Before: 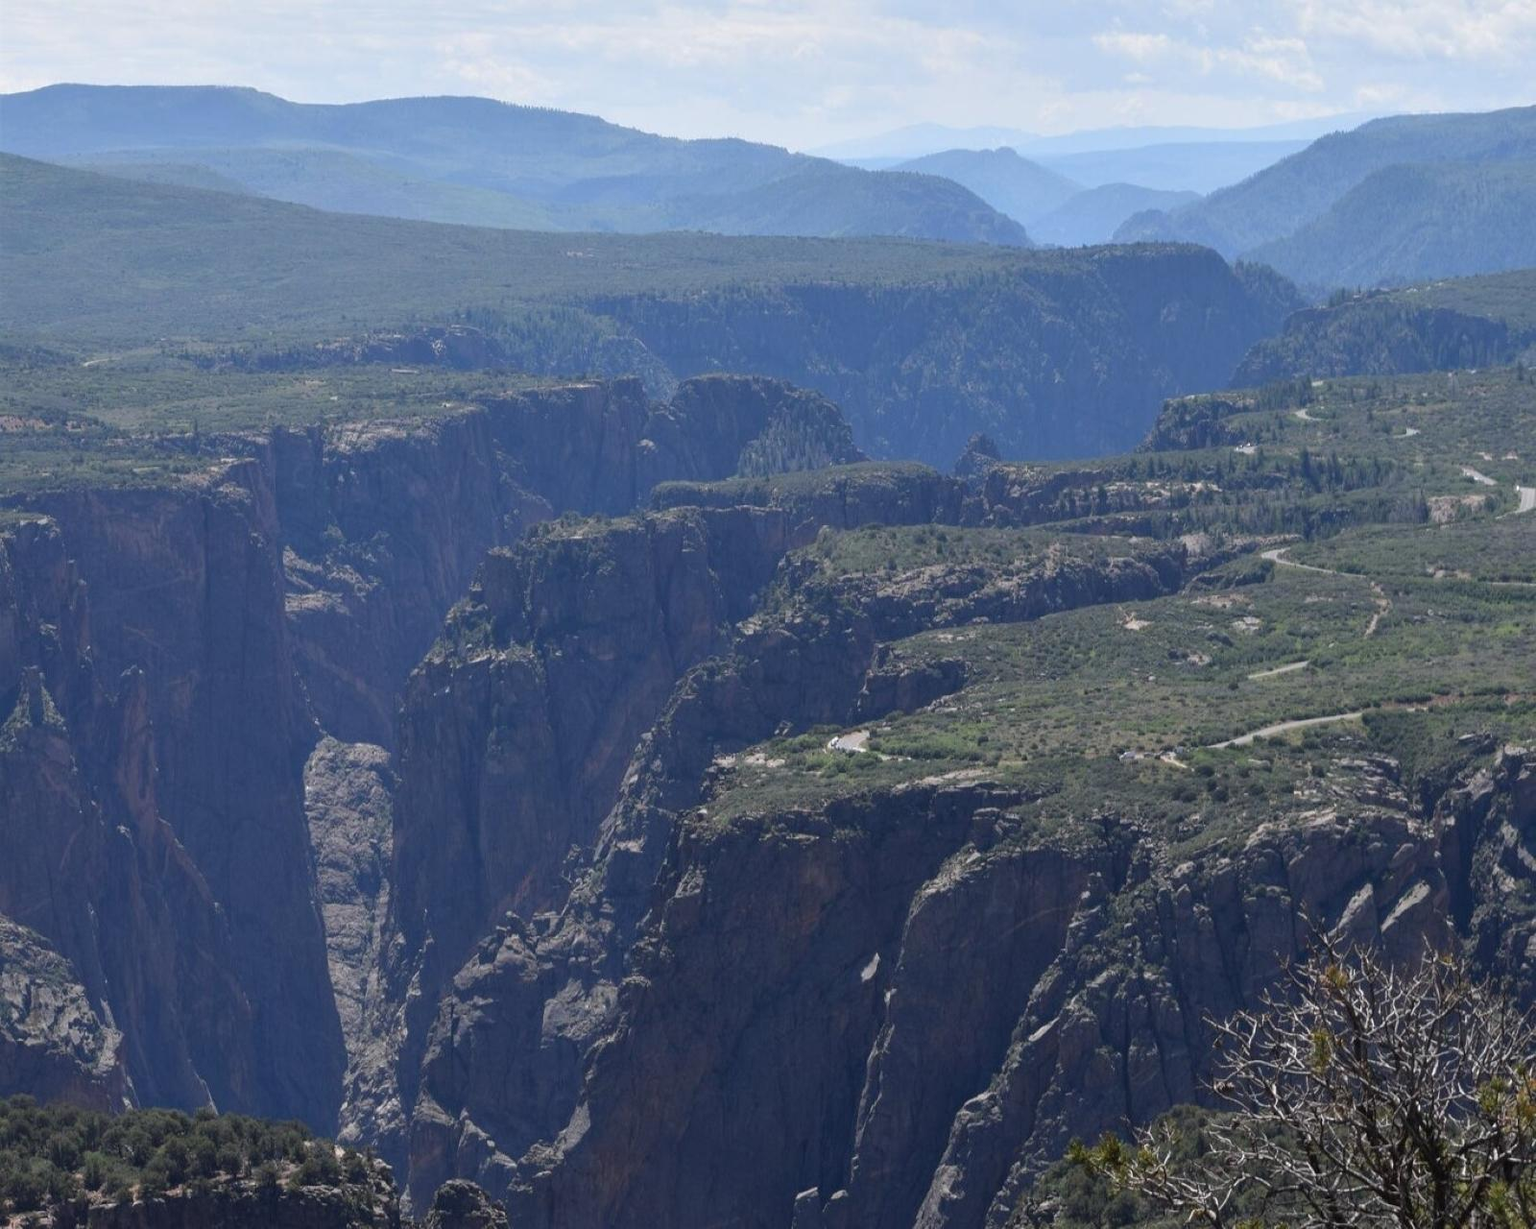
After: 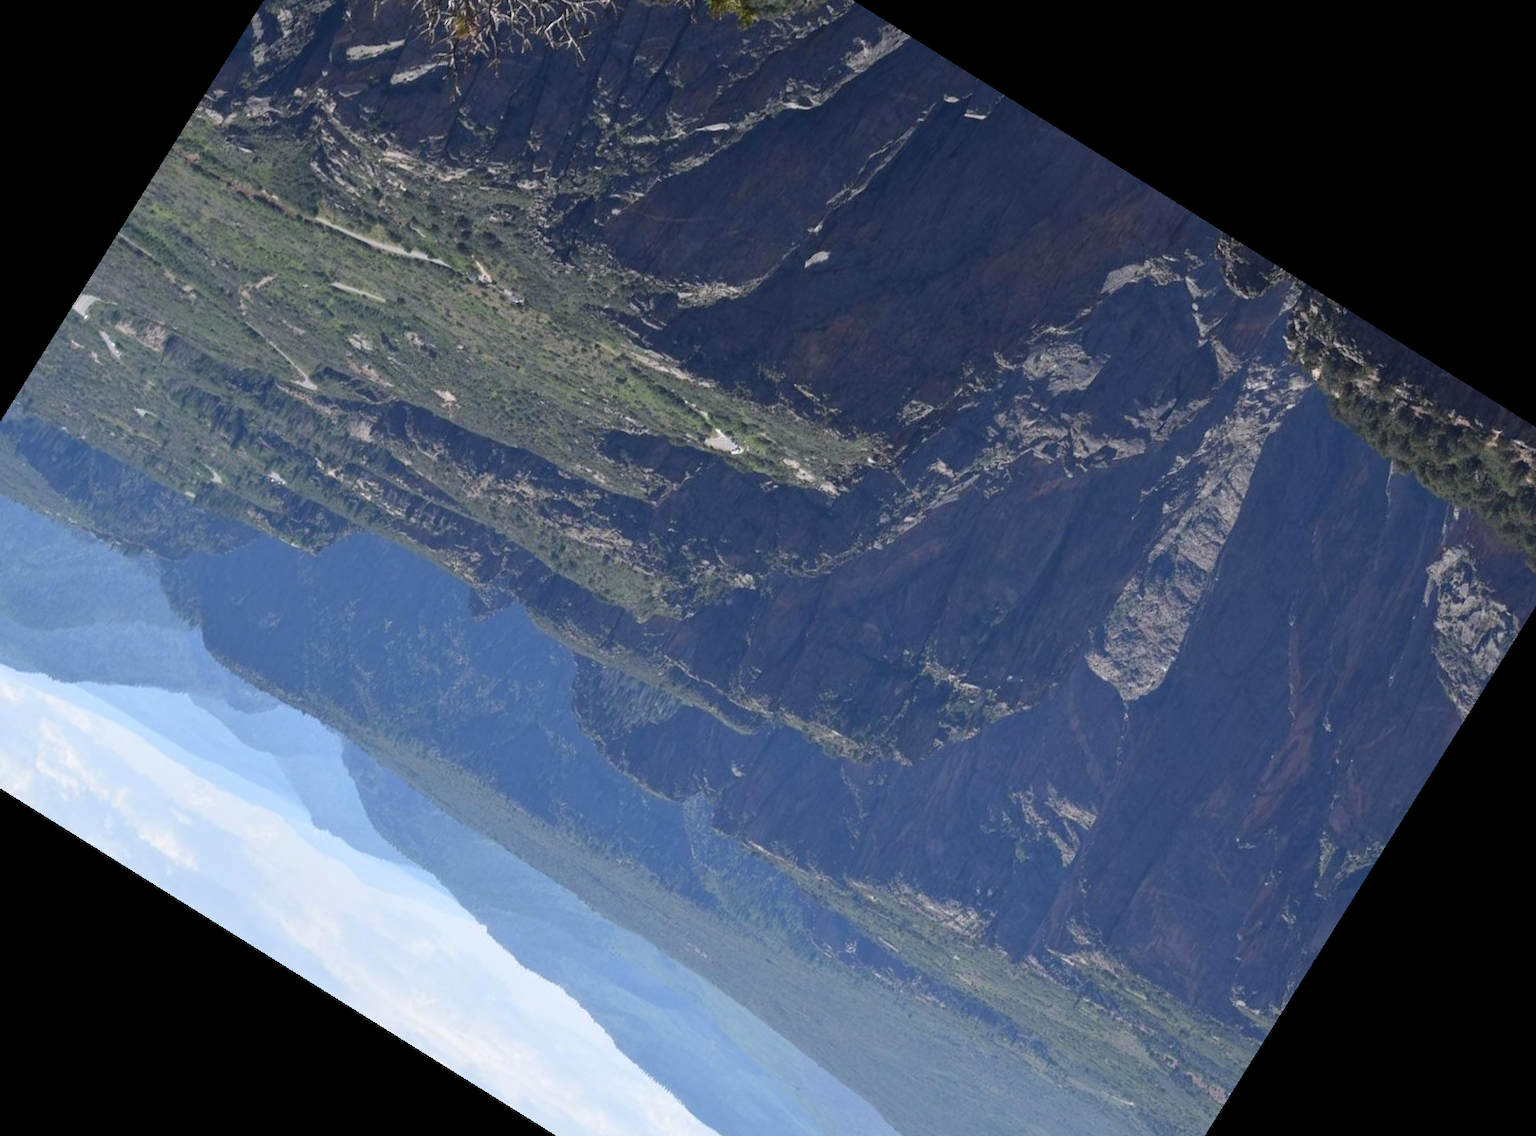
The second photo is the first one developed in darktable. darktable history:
crop and rotate: angle 147.99°, left 9.207%, top 15.607%, right 4.455%, bottom 17.124%
exposure: exposure 0.151 EV, compensate highlight preservation false
